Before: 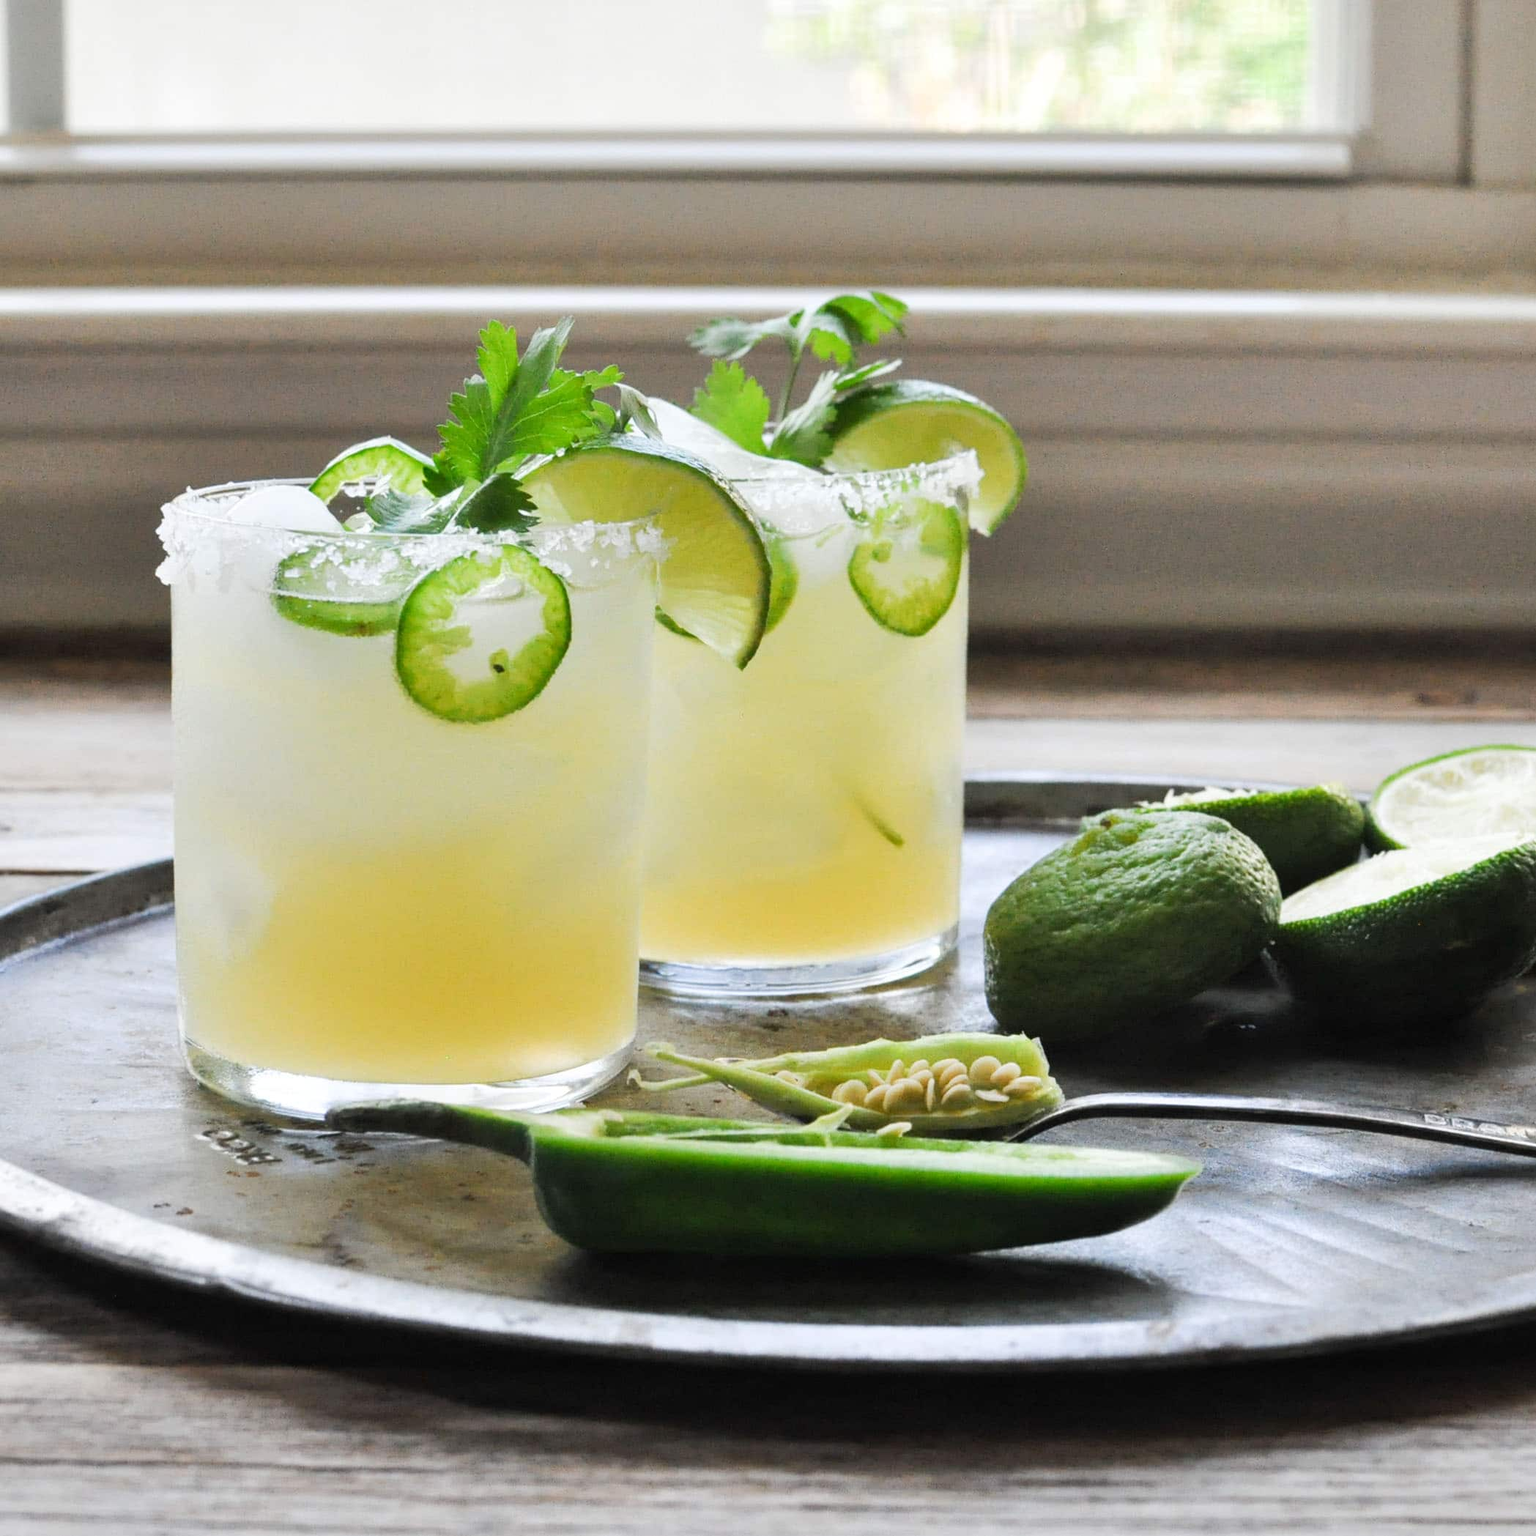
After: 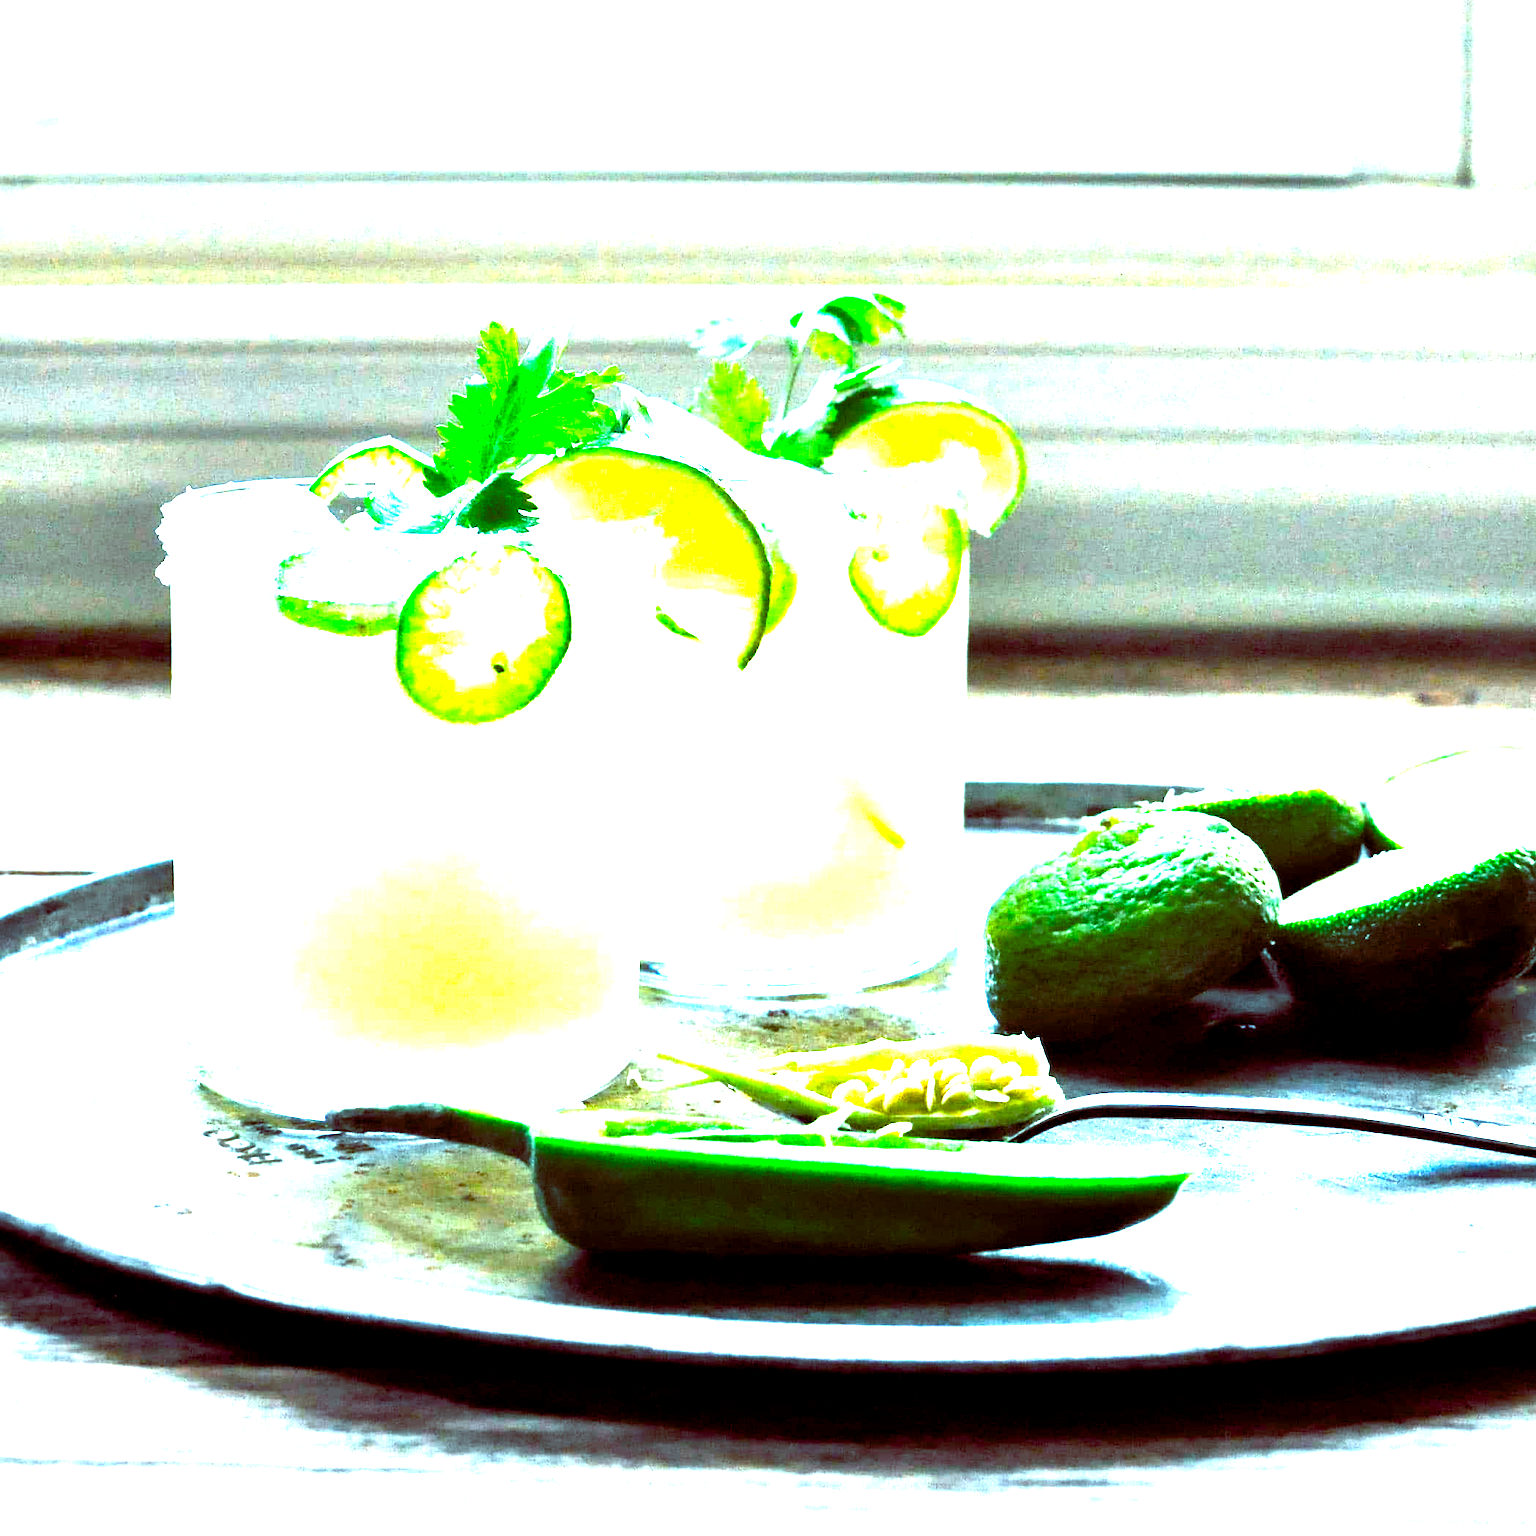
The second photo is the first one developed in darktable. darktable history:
levels: levels [0, 0.281, 0.562]
color balance rgb: shadows lift › luminance -7.7%, shadows lift › chroma 2.13%, shadows lift › hue 200.79°, power › luminance -7.77%, power › chroma 2.27%, power › hue 220.69°, highlights gain › luminance 15.15%, highlights gain › chroma 4%, highlights gain › hue 209.35°, global offset › luminance -0.21%, global offset › chroma 0.27%, perceptual saturation grading › global saturation 24.42%, perceptual saturation grading › highlights -24.42%, perceptual saturation grading › mid-tones 24.42%, perceptual saturation grading › shadows 40%, perceptual brilliance grading › global brilliance -5%, perceptual brilliance grading › highlights 24.42%, perceptual brilliance grading › mid-tones 7%, perceptual brilliance grading › shadows -5%
